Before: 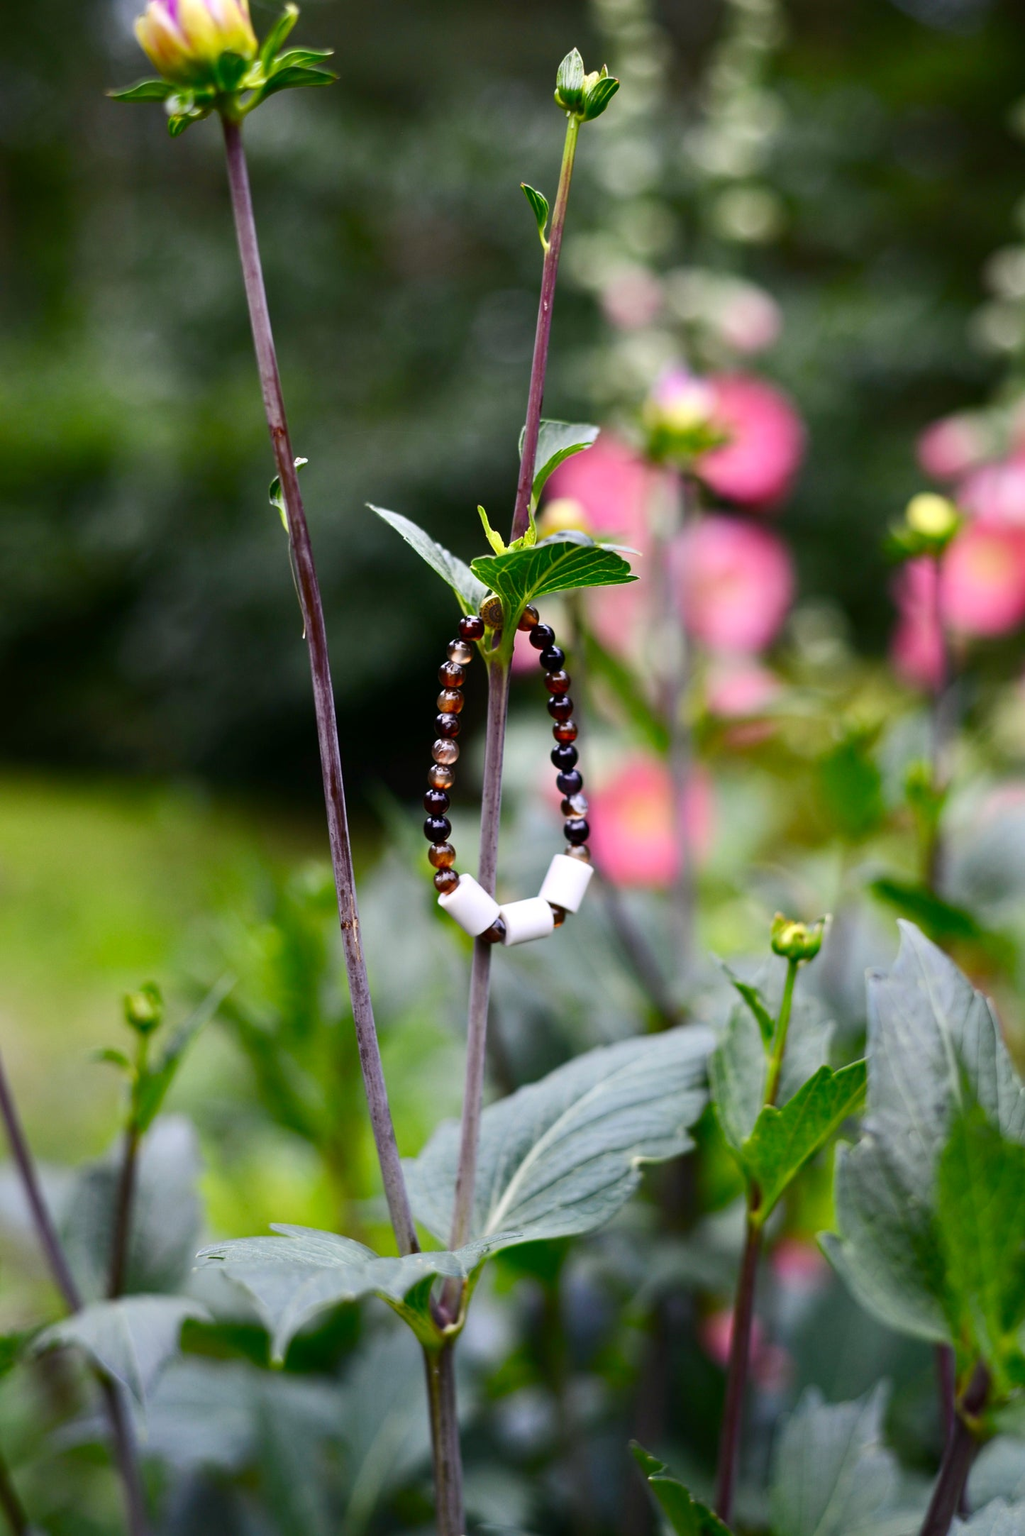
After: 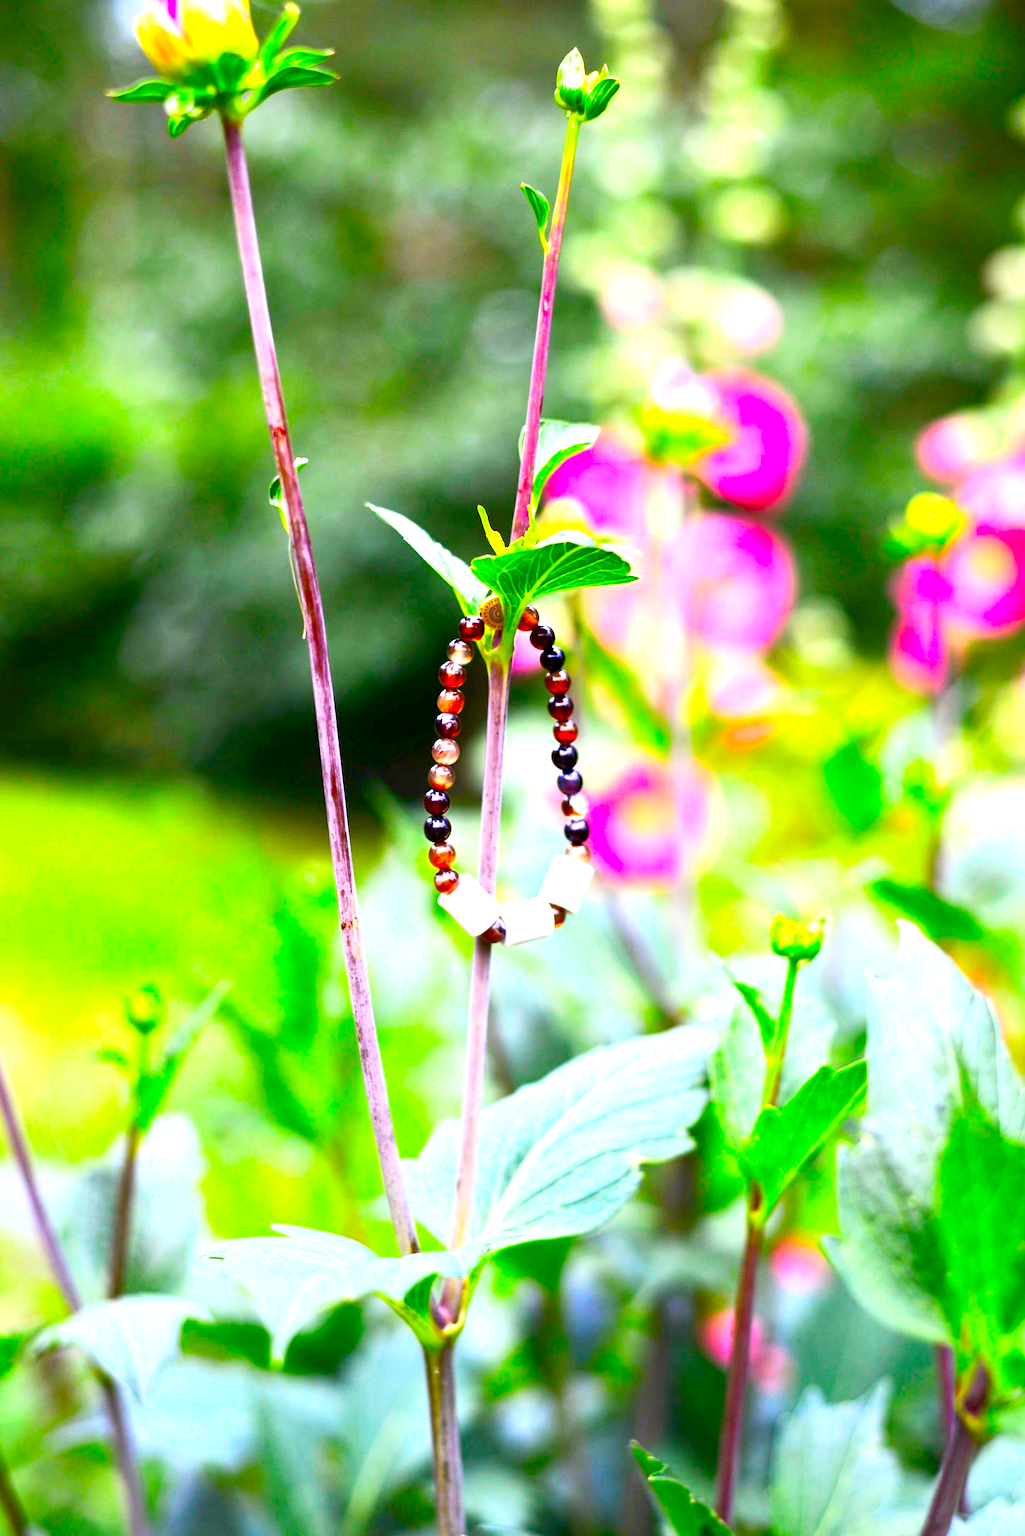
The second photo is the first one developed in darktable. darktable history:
tone equalizer: -7 EV 0.206 EV, -6 EV 0.113 EV, -5 EV 0.085 EV, -4 EV 0.031 EV, -2 EV -0.029 EV, -1 EV -0.03 EV, +0 EV -0.054 EV, smoothing diameter 2.22%, edges refinement/feathering 17.56, mask exposure compensation -1.57 EV, filter diffusion 5
contrast brightness saturation: contrast 0.2, brightness 0.192, saturation 0.794
exposure: black level correction 0.001, exposure 1.729 EV, compensate exposure bias true, compensate highlight preservation false
